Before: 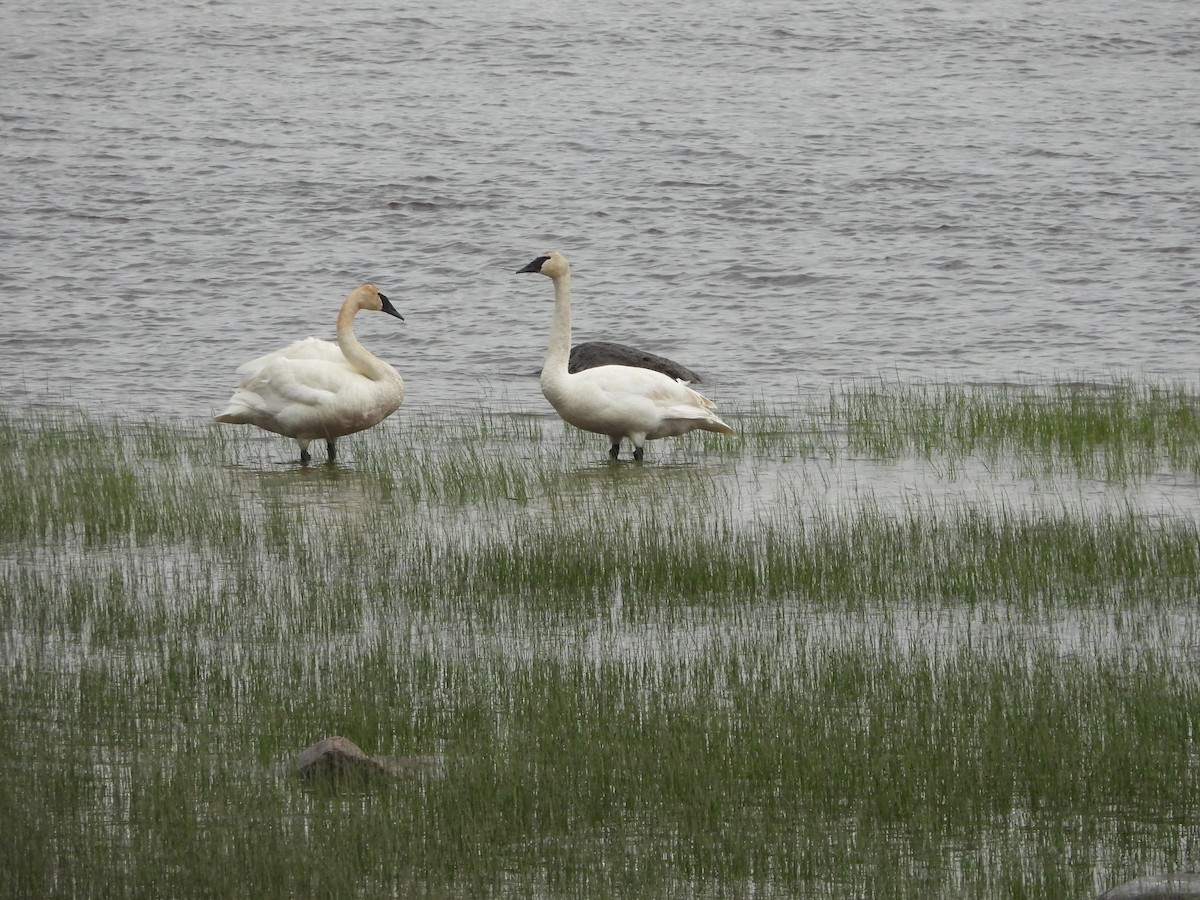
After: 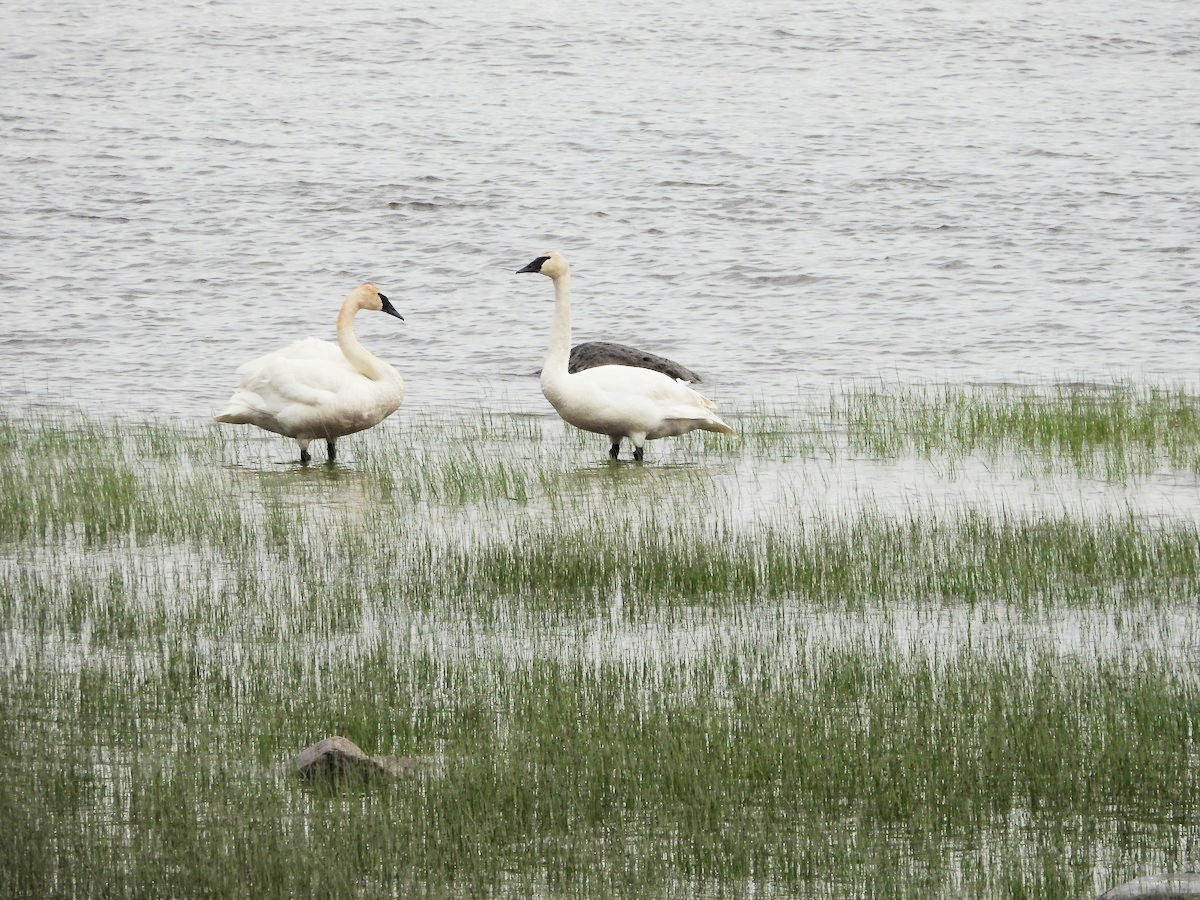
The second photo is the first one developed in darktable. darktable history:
exposure: black level correction 0.001, exposure 0.967 EV, compensate highlight preservation false
filmic rgb: black relative exposure -5.05 EV, white relative exposure 4 EV, threshold 5.99 EV, hardness 2.87, contrast 1.298, highlights saturation mix -28.53%, contrast in shadows safe, enable highlight reconstruction true
